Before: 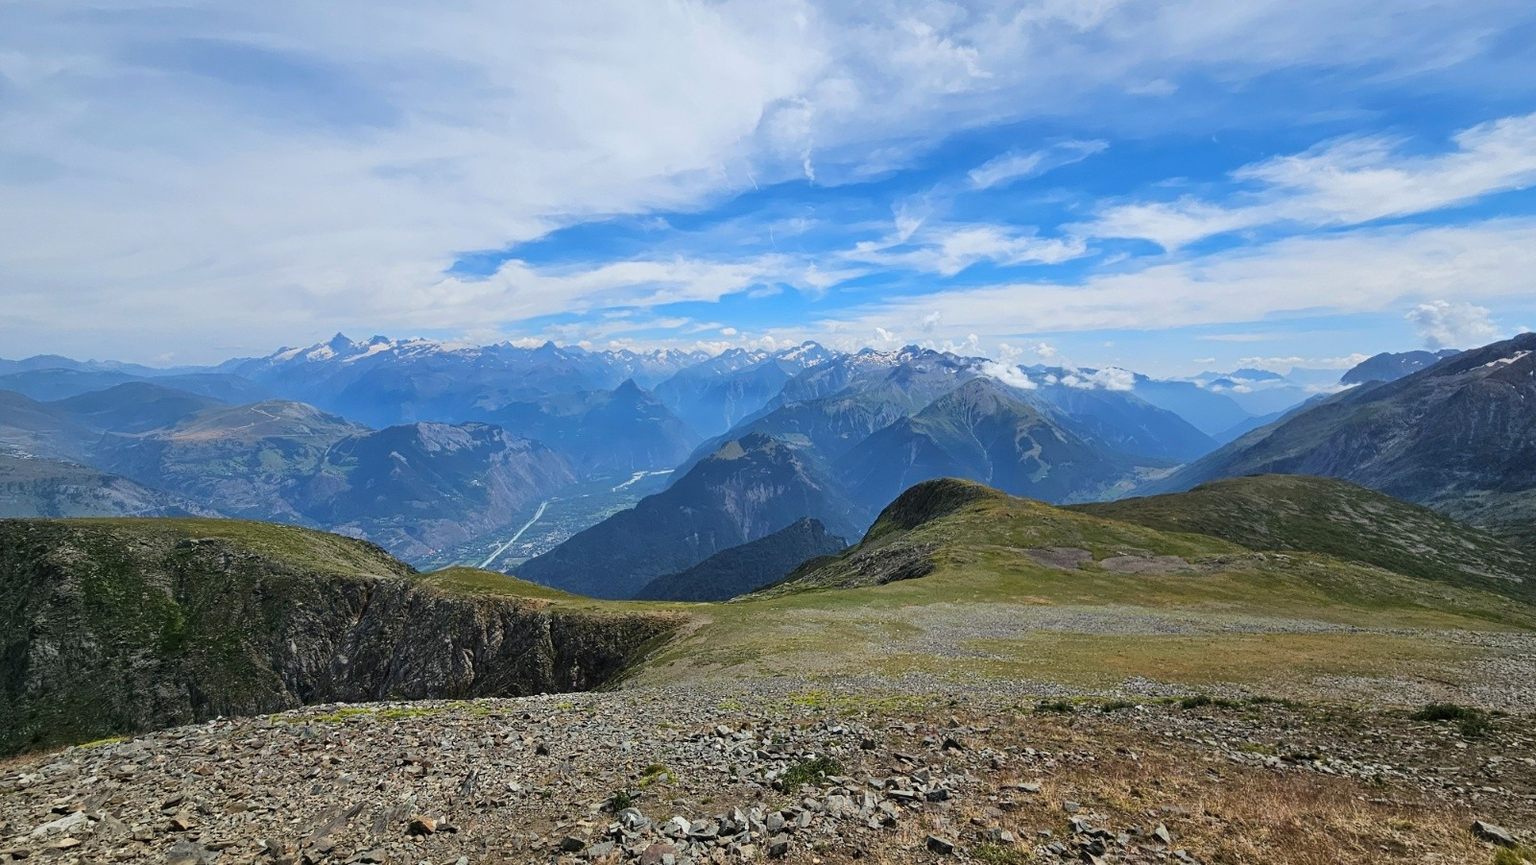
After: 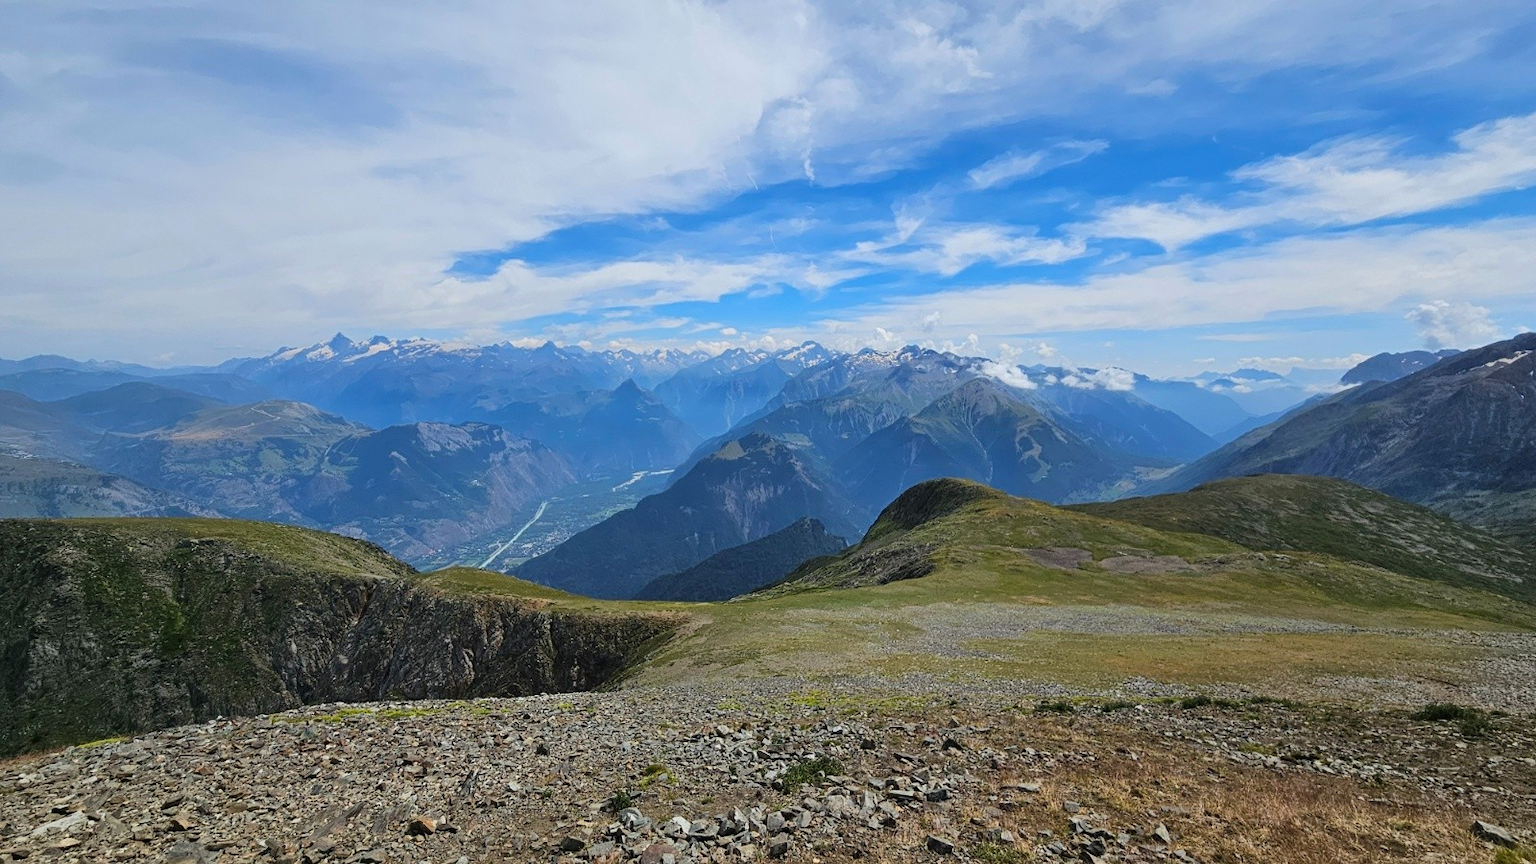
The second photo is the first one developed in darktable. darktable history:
exposure: exposure -0.041 EV, compensate highlight preservation false
contrast brightness saturation: contrast -0.02, brightness -0.01, saturation 0.03
